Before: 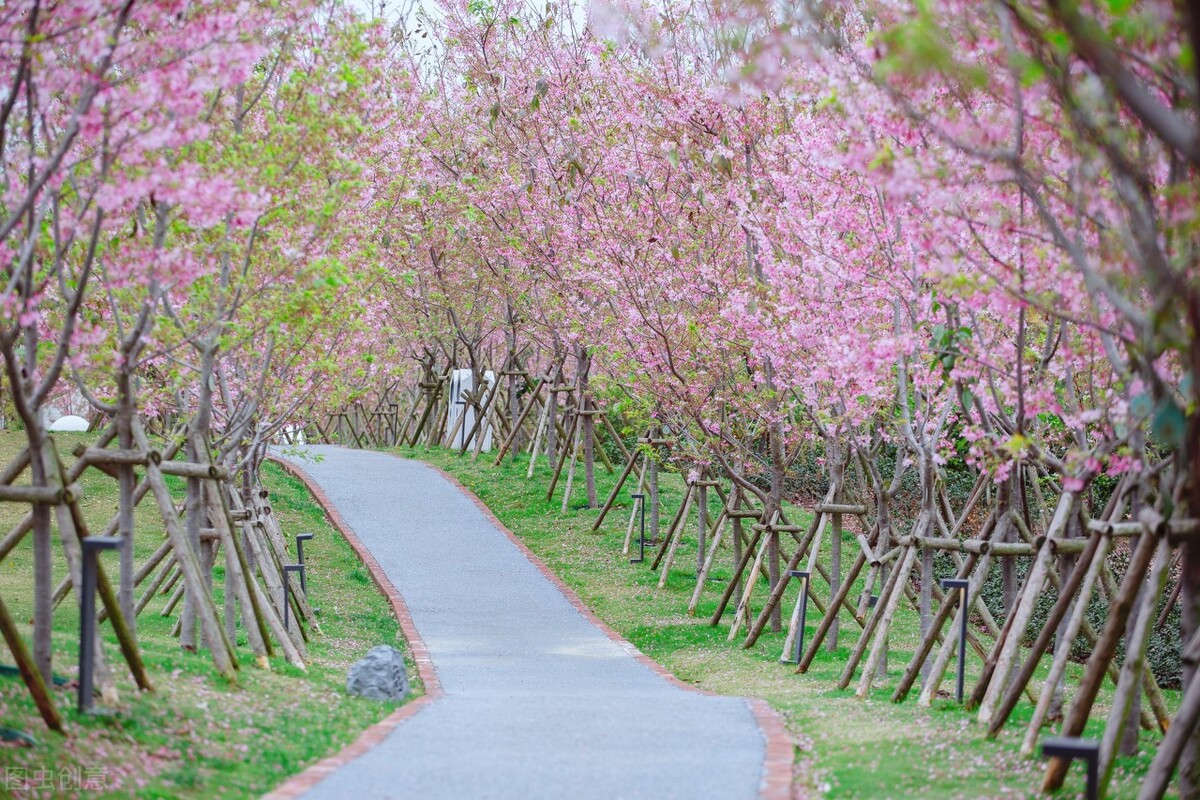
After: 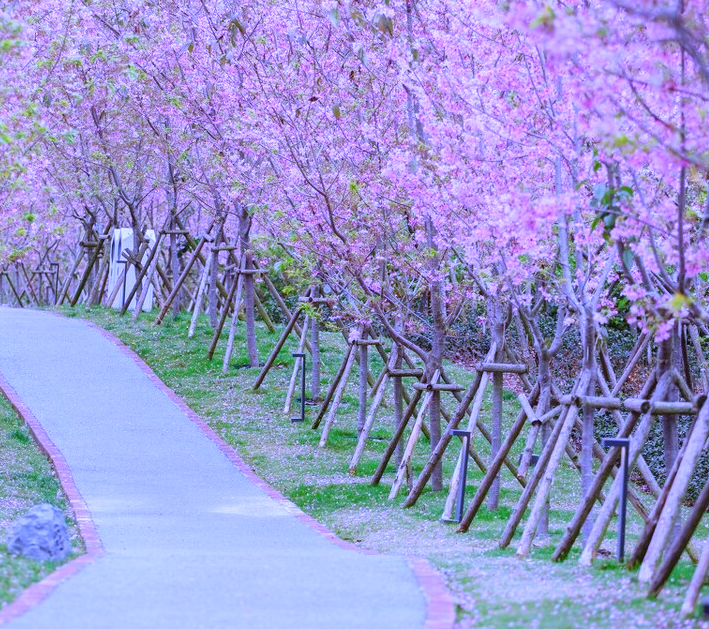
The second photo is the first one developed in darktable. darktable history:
crop and rotate: left 28.256%, top 17.734%, right 12.656%, bottom 3.573%
white balance: red 0.98, blue 1.61
